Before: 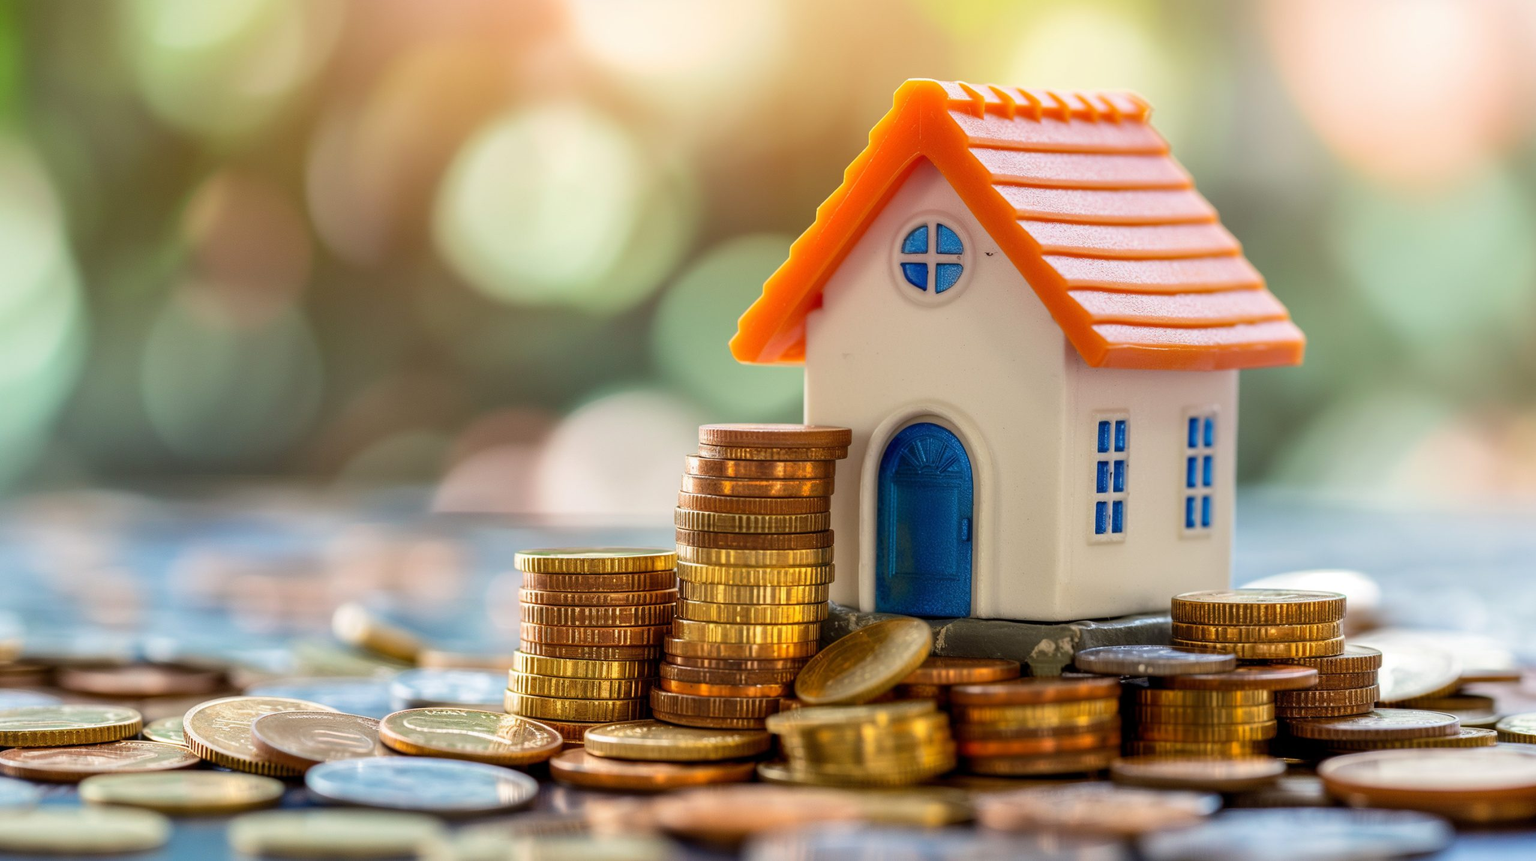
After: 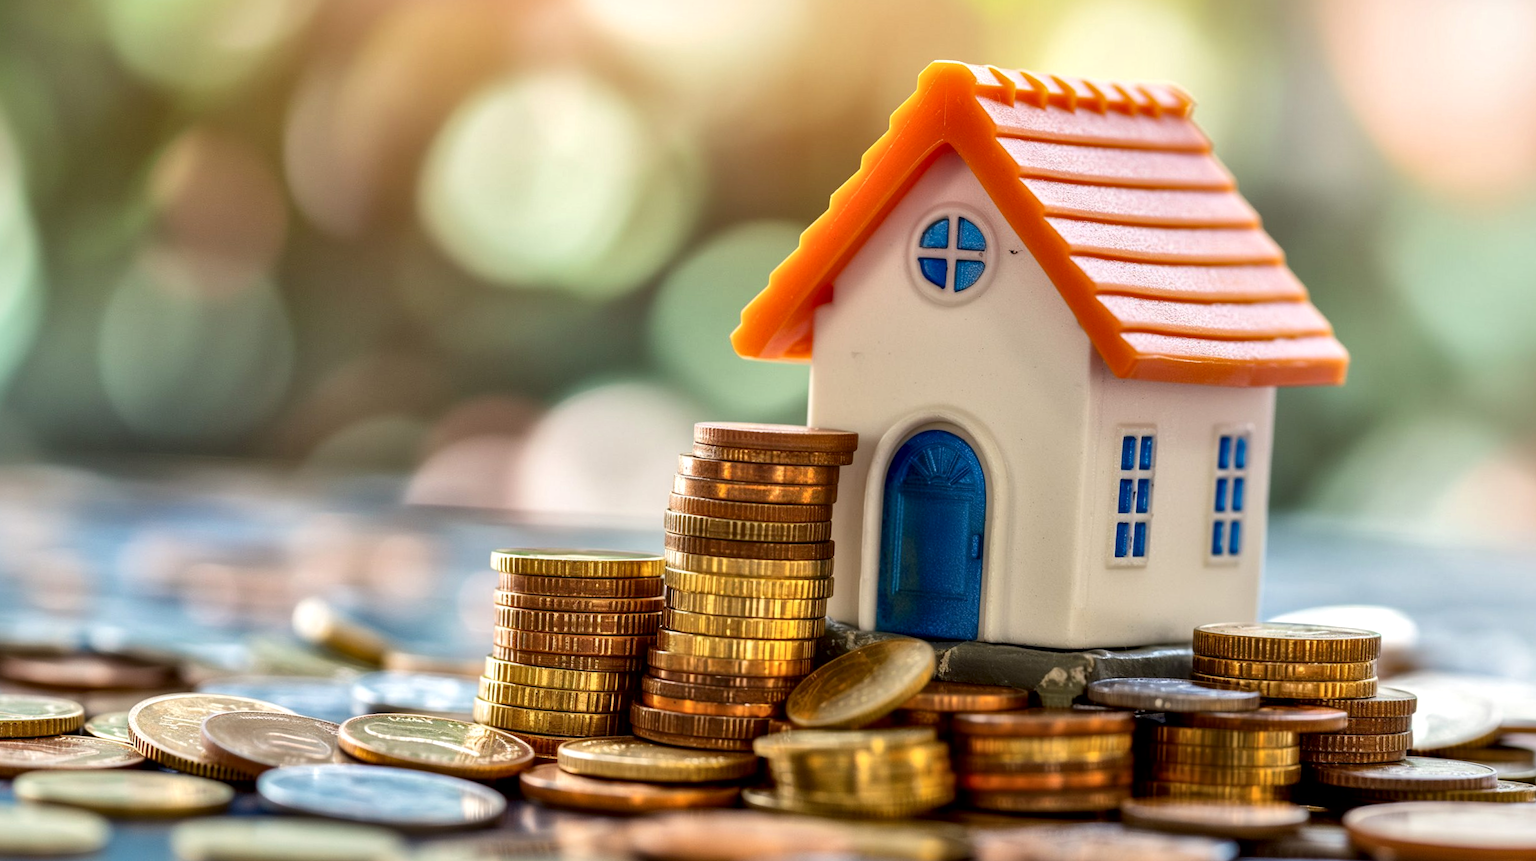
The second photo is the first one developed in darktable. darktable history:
local contrast: mode bilateral grid, contrast 25, coarseness 60, detail 151%, midtone range 0.2
crop and rotate: angle -2.38°
